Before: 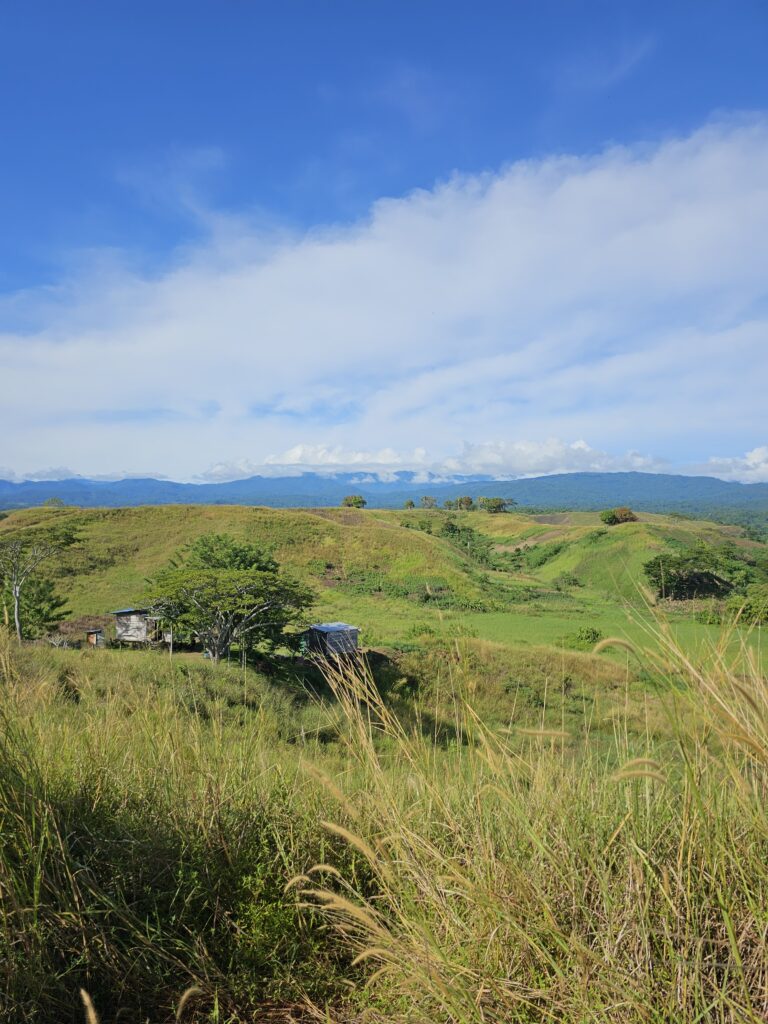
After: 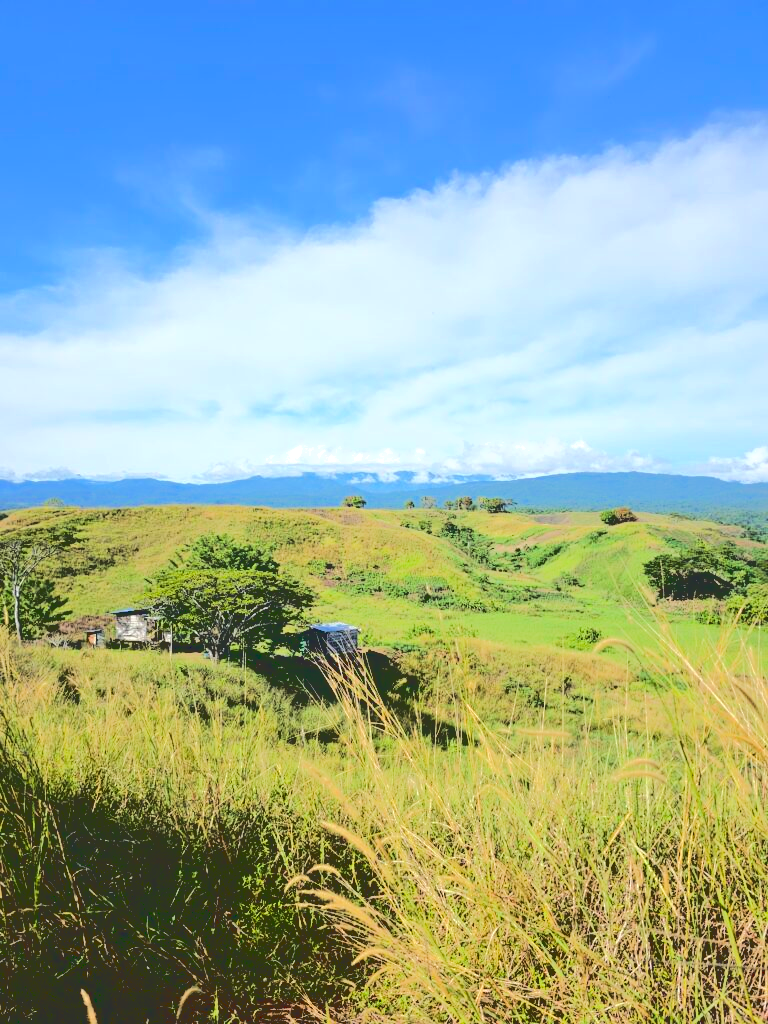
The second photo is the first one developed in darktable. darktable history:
base curve: curves: ch0 [(0.065, 0.026) (0.236, 0.358) (0.53, 0.546) (0.777, 0.841) (0.924, 0.992)], preserve colors average RGB
exposure: black level correction 0, exposure 0.5 EV, compensate highlight preservation false
